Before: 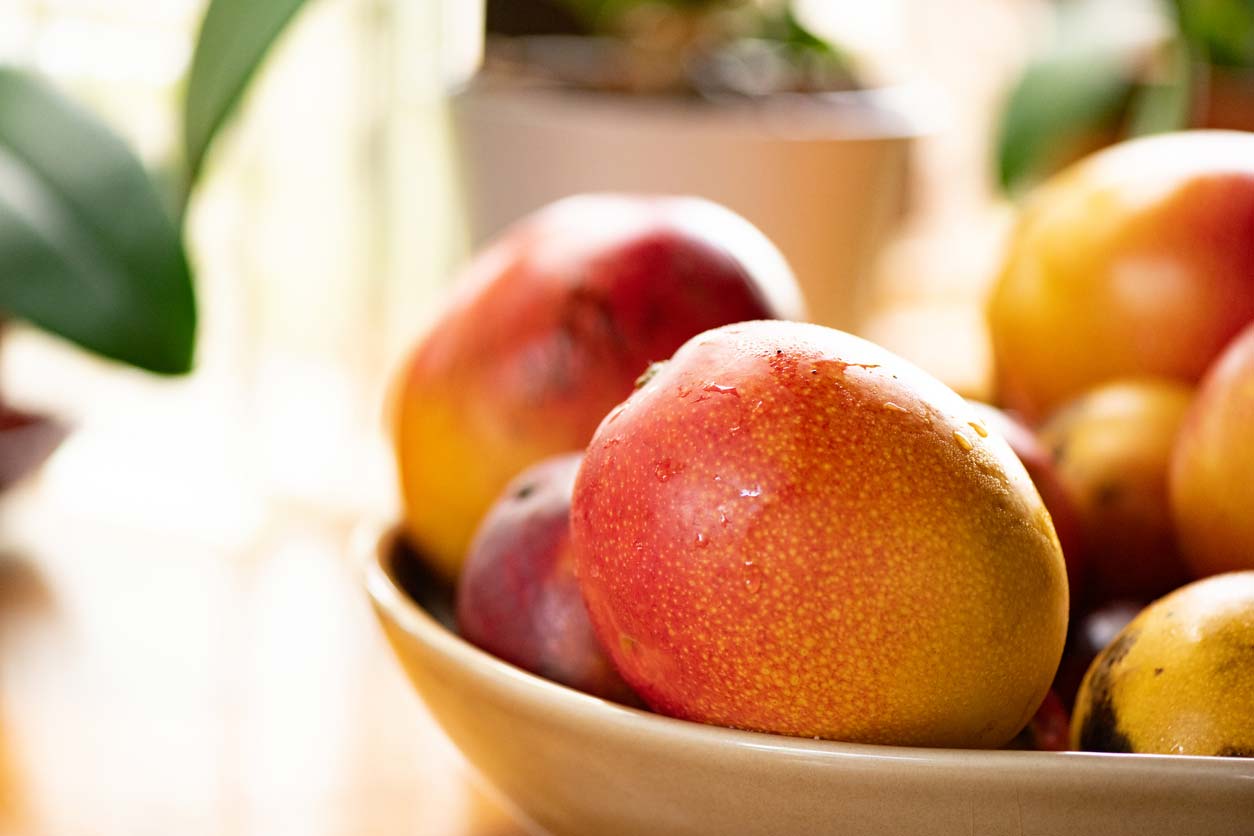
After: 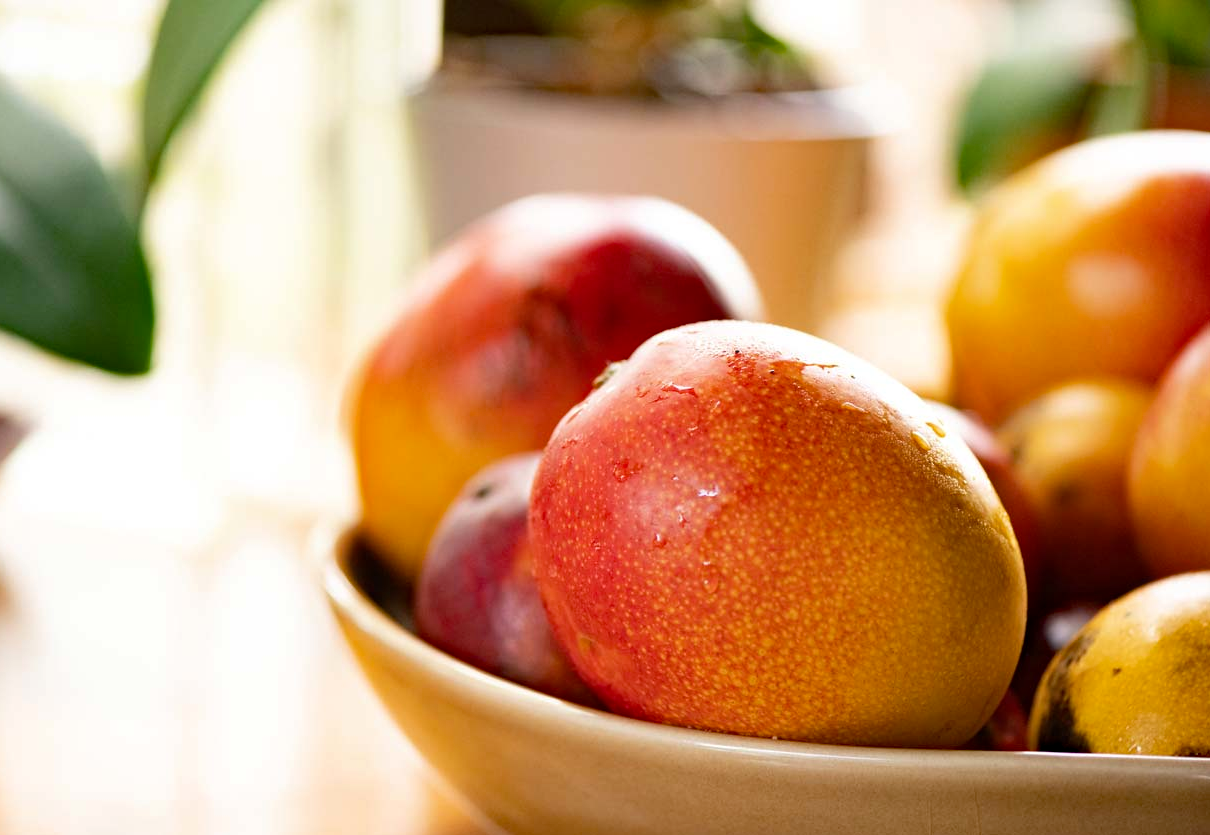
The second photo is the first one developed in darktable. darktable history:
crop and rotate: left 3.44%
haze removal: strength 0.392, distance 0.214, compatibility mode true, adaptive false
tone equalizer: edges refinement/feathering 500, mask exposure compensation -1.57 EV, preserve details no
